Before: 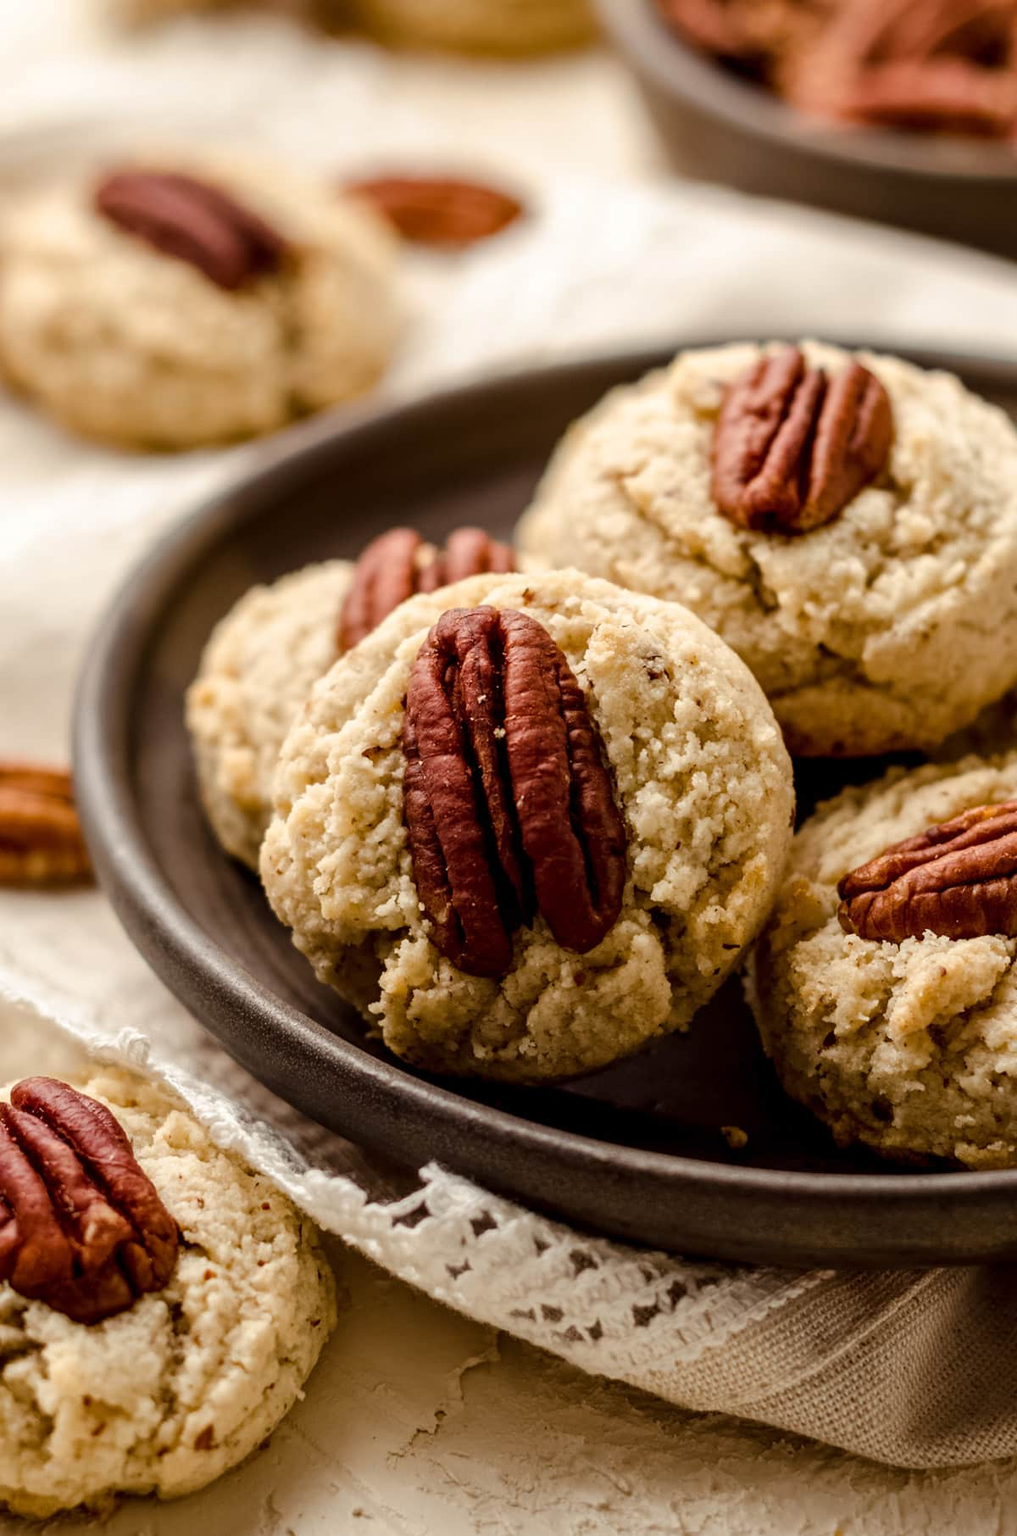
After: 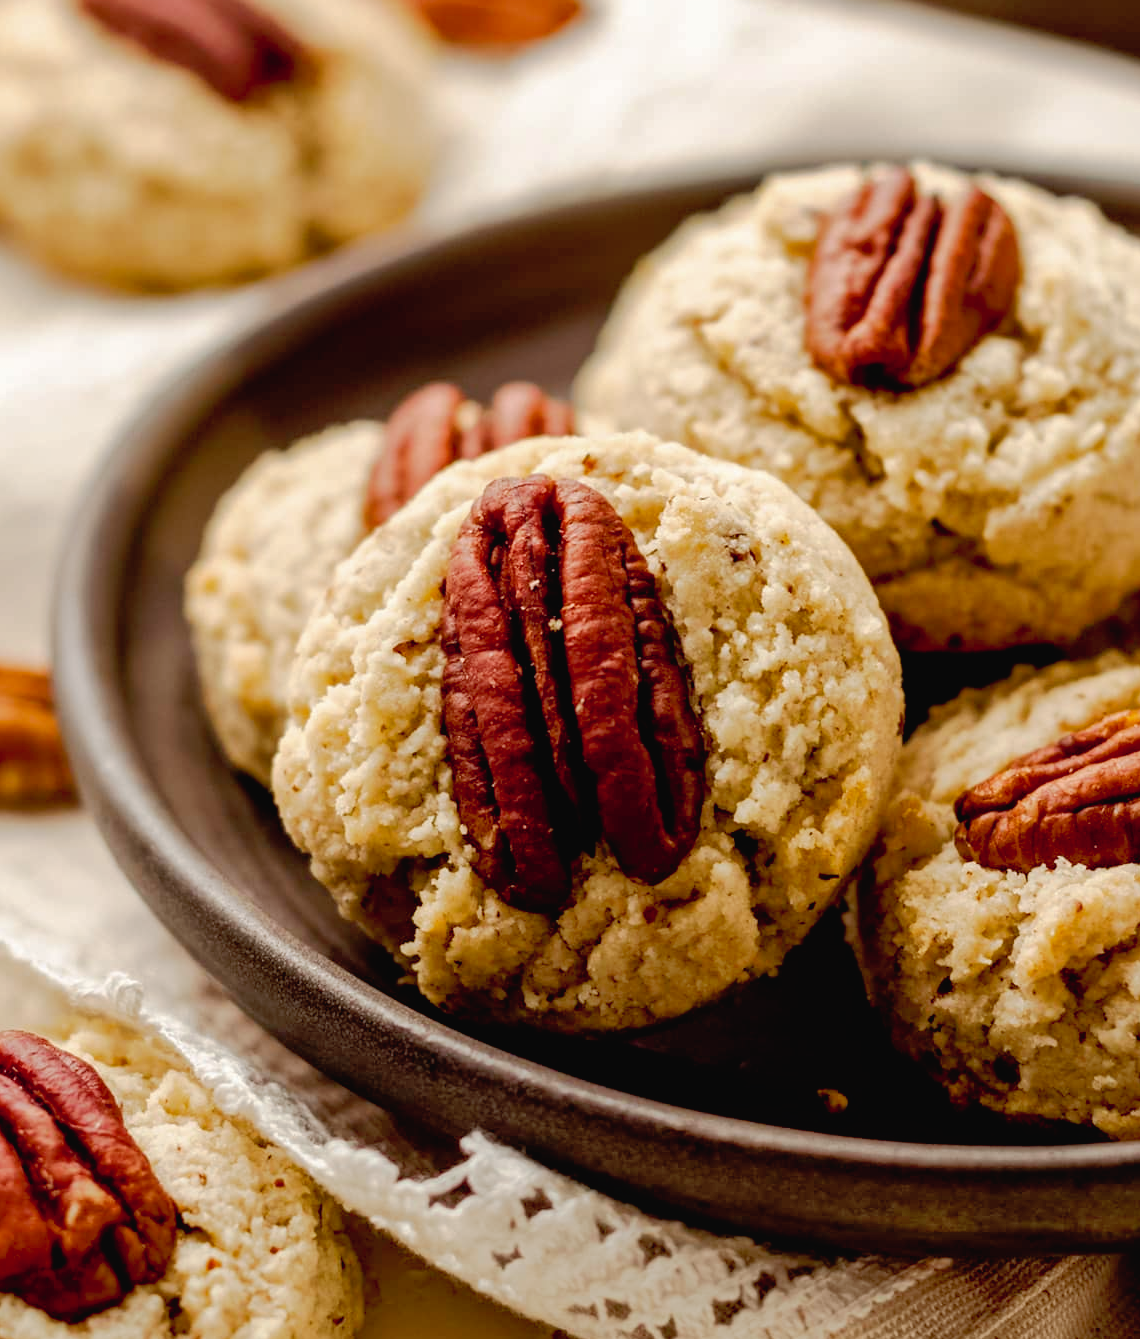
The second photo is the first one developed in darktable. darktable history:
crop and rotate: left 2.859%, top 13.266%, right 2.087%, bottom 12.791%
tone curve: curves: ch0 [(0, 0.013) (0.054, 0.018) (0.205, 0.191) (0.289, 0.292) (0.39, 0.424) (0.493, 0.551) (0.666, 0.743) (0.795, 0.841) (1, 0.998)]; ch1 [(0, 0) (0.385, 0.343) (0.439, 0.415) (0.494, 0.495) (0.501, 0.501) (0.51, 0.509) (0.548, 0.554) (0.586, 0.614) (0.66, 0.706) (0.783, 0.804) (1, 1)]; ch2 [(0, 0) (0.304, 0.31) (0.403, 0.399) (0.441, 0.428) (0.47, 0.469) (0.498, 0.496) (0.524, 0.538) (0.566, 0.579) (0.633, 0.665) (0.7, 0.711) (1, 1)], preserve colors none
shadows and highlights: on, module defaults
